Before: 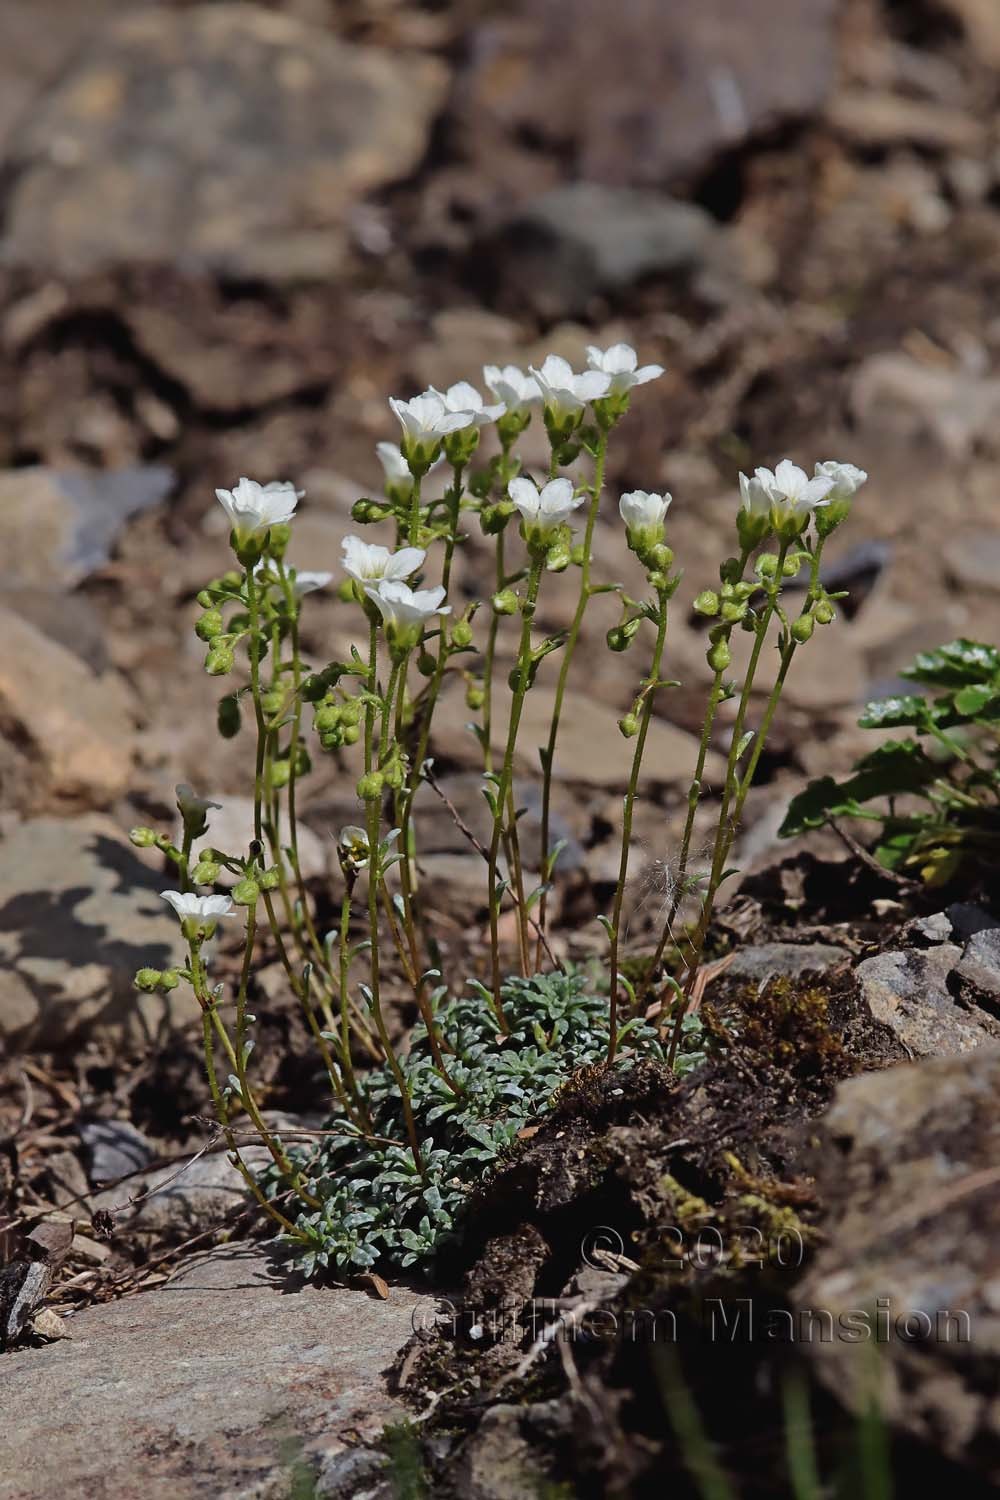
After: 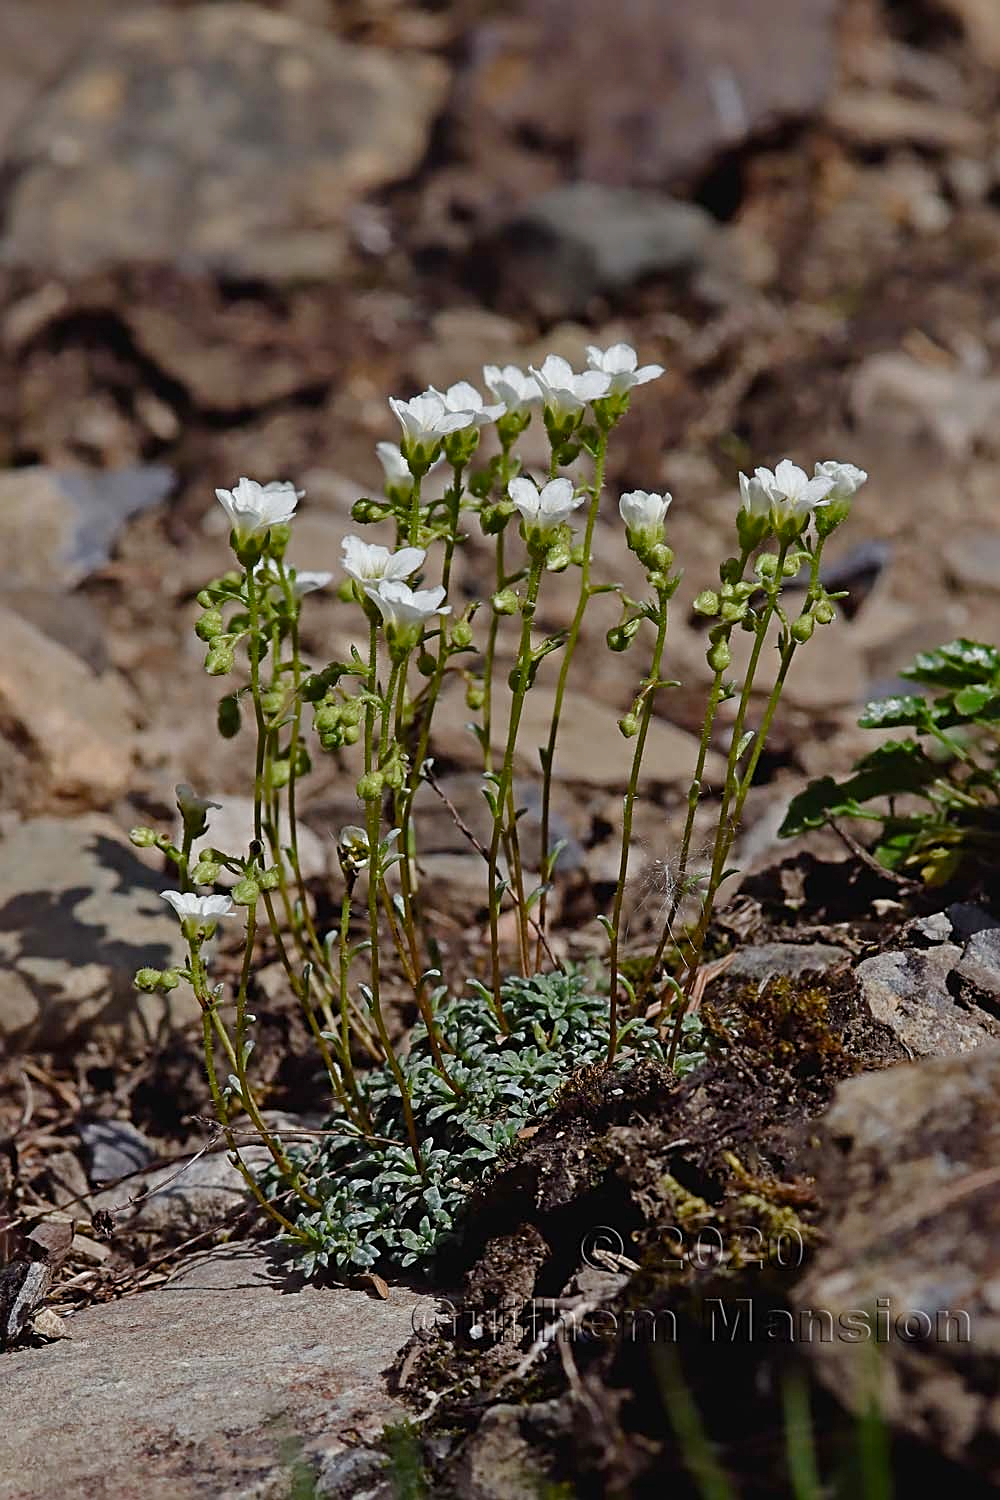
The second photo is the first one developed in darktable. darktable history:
sharpen: radius 2.203, amount 0.38, threshold 0.011
color balance rgb: perceptual saturation grading › global saturation 20%, perceptual saturation grading › highlights -50.341%, perceptual saturation grading › shadows 30.387%
